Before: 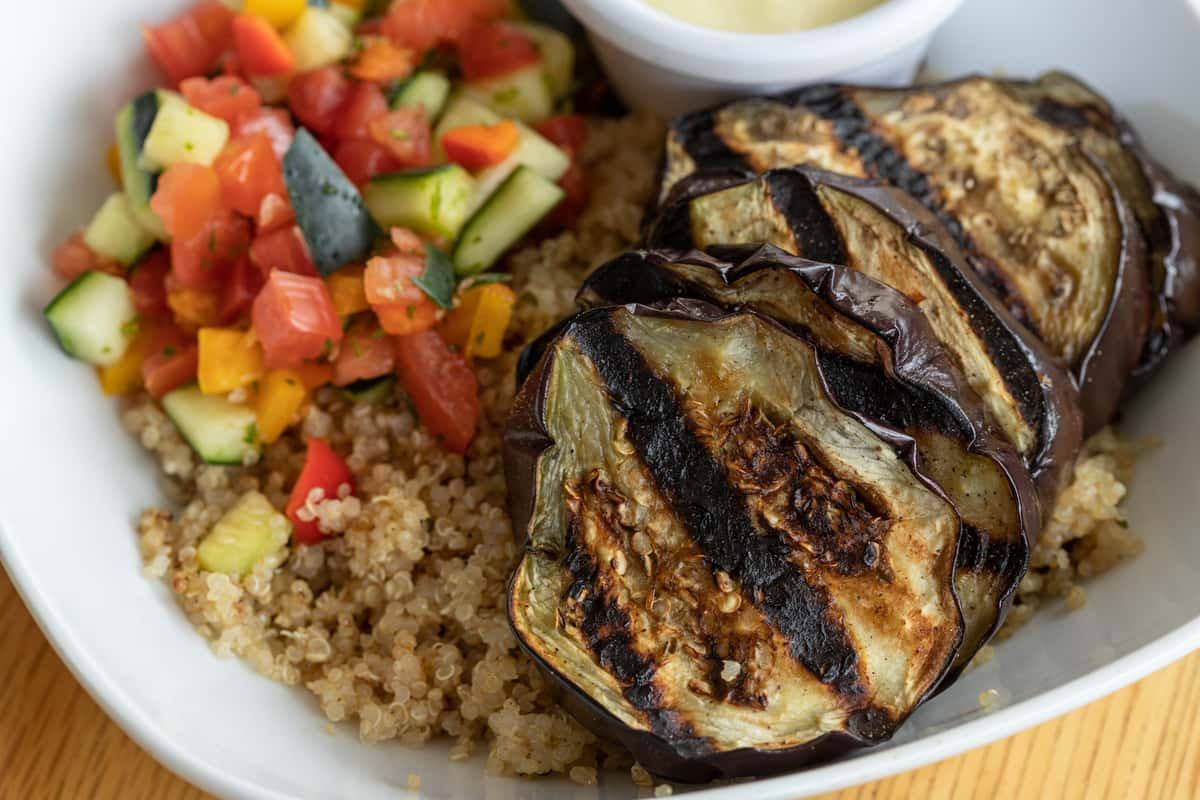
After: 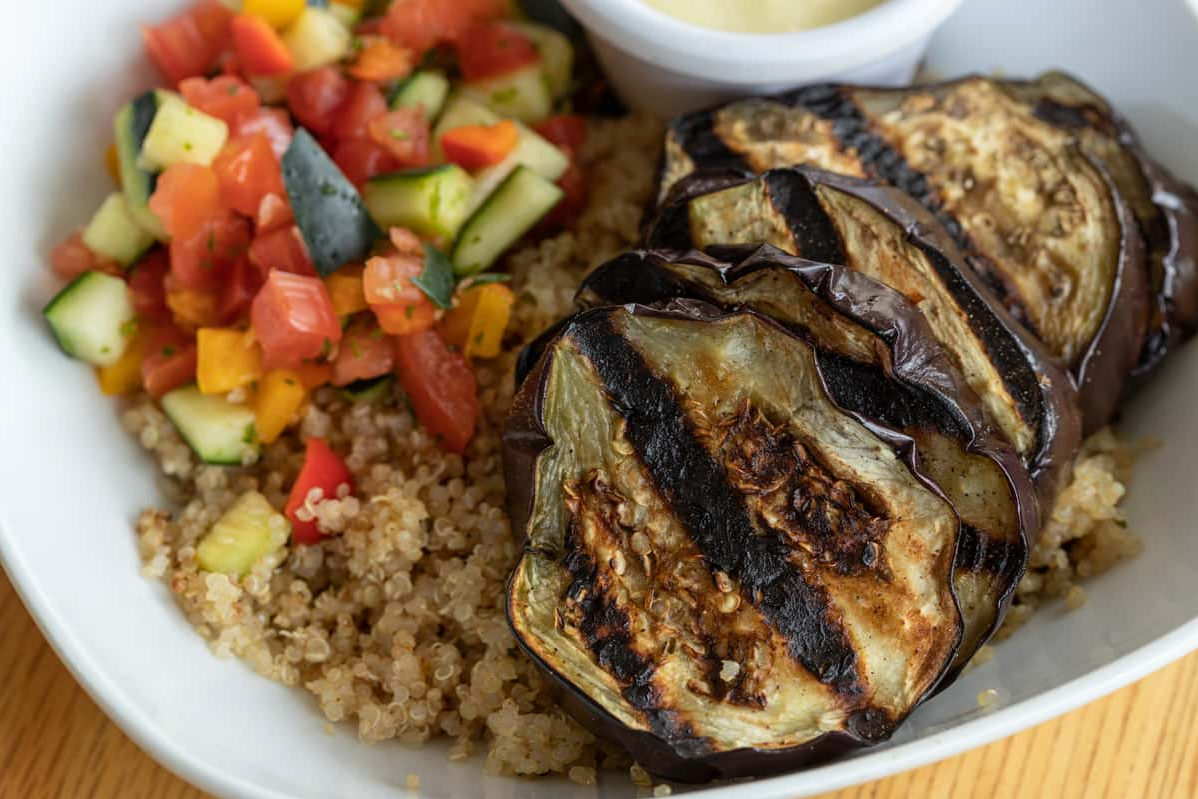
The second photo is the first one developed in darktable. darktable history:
base curve: curves: ch0 [(0, 0) (0.472, 0.455) (1, 1)], preserve colors none
crop and rotate: left 0.135%, bottom 0.013%
